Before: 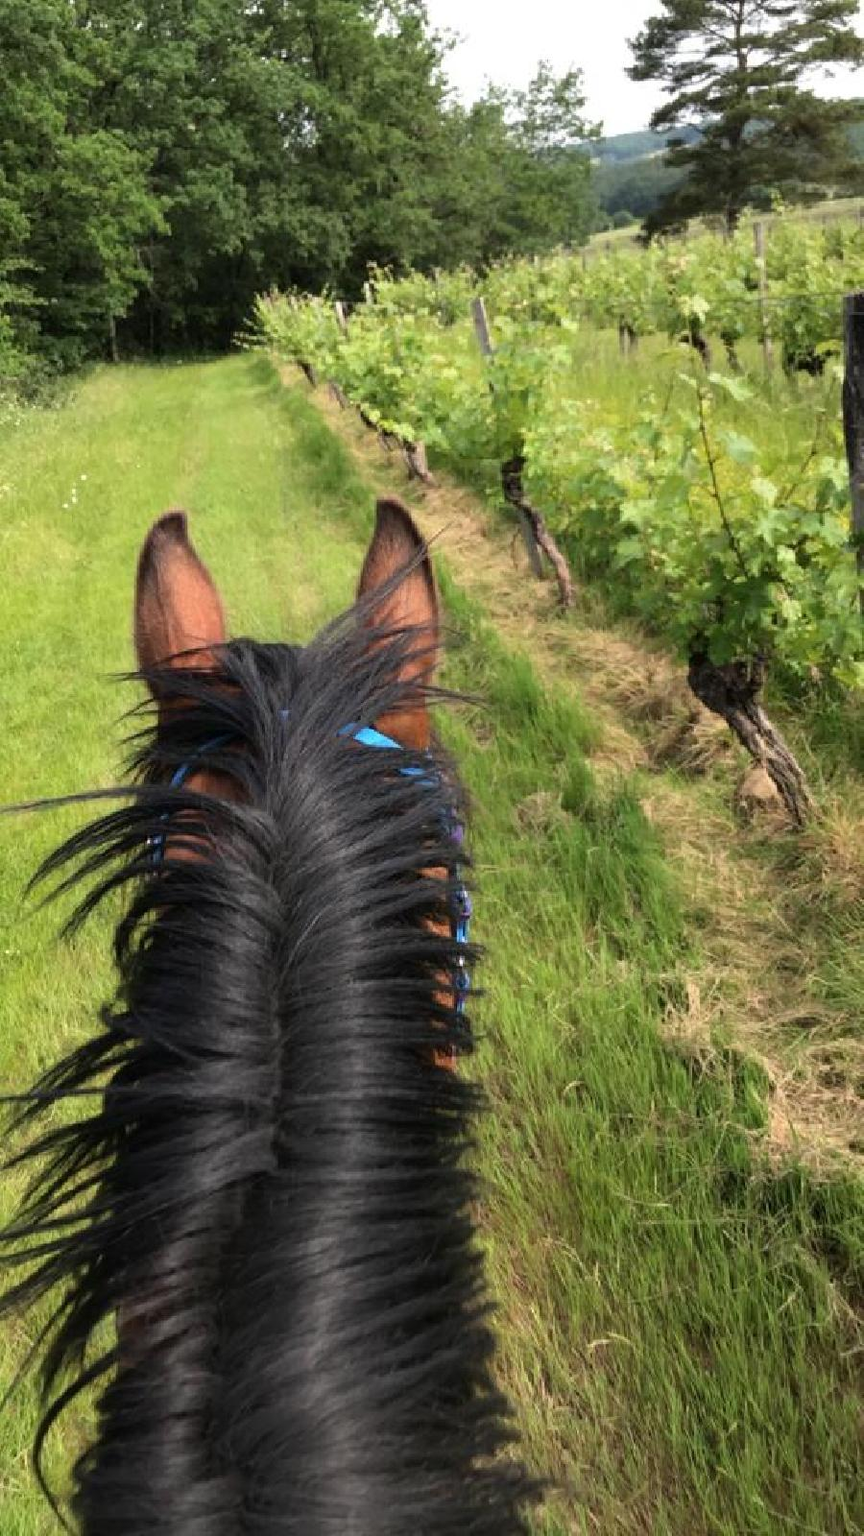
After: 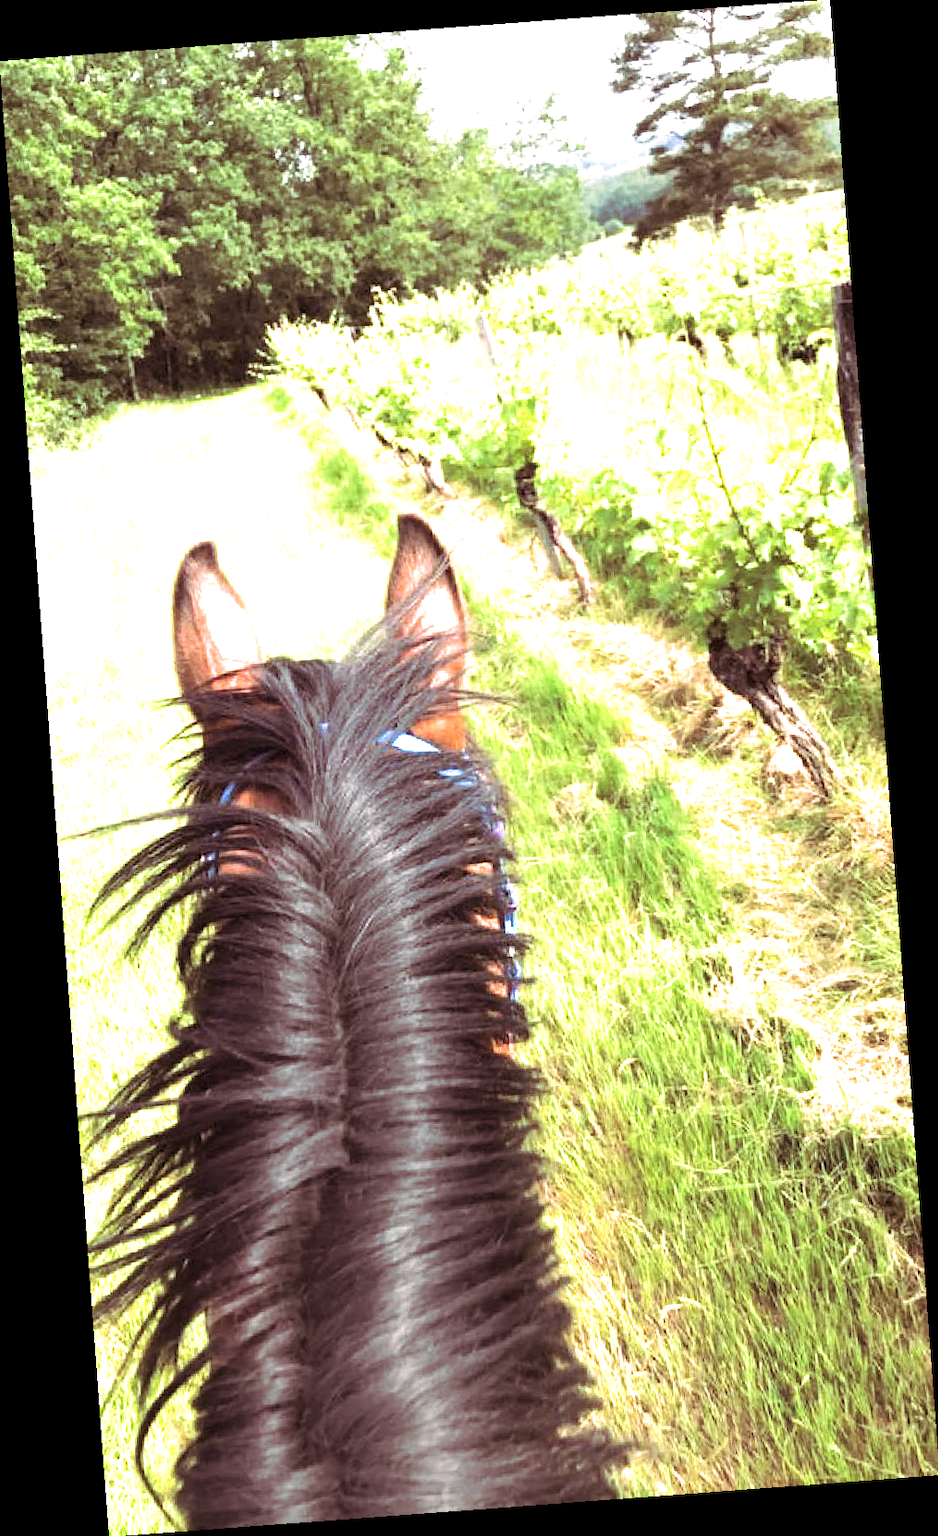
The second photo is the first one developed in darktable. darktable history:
rotate and perspective: rotation -4.25°, automatic cropping off
exposure: exposure 2.003 EV, compensate highlight preservation false
split-toning: highlights › hue 298.8°, highlights › saturation 0.73, compress 41.76%
